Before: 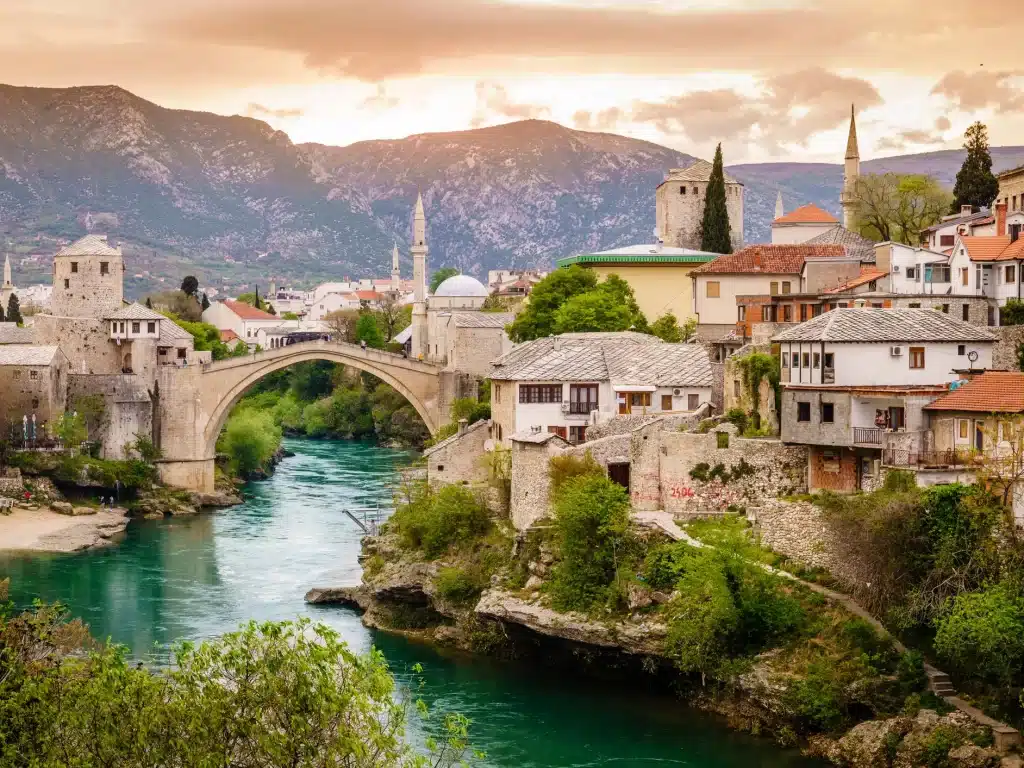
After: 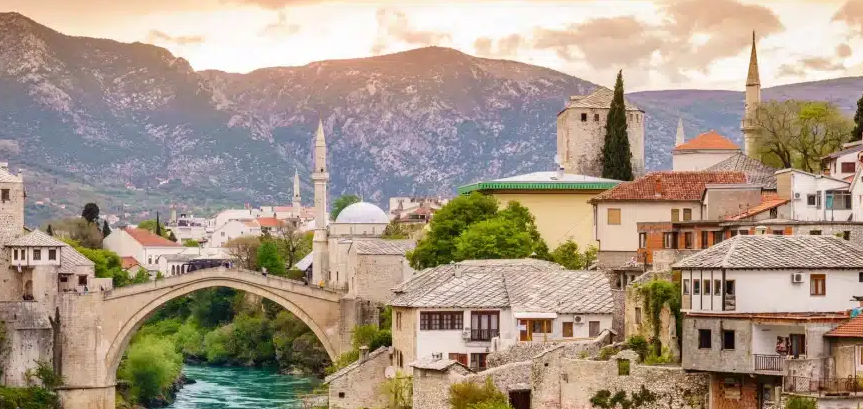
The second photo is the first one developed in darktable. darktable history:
crop and rotate: left 9.698%, top 9.562%, right 6.001%, bottom 37.161%
